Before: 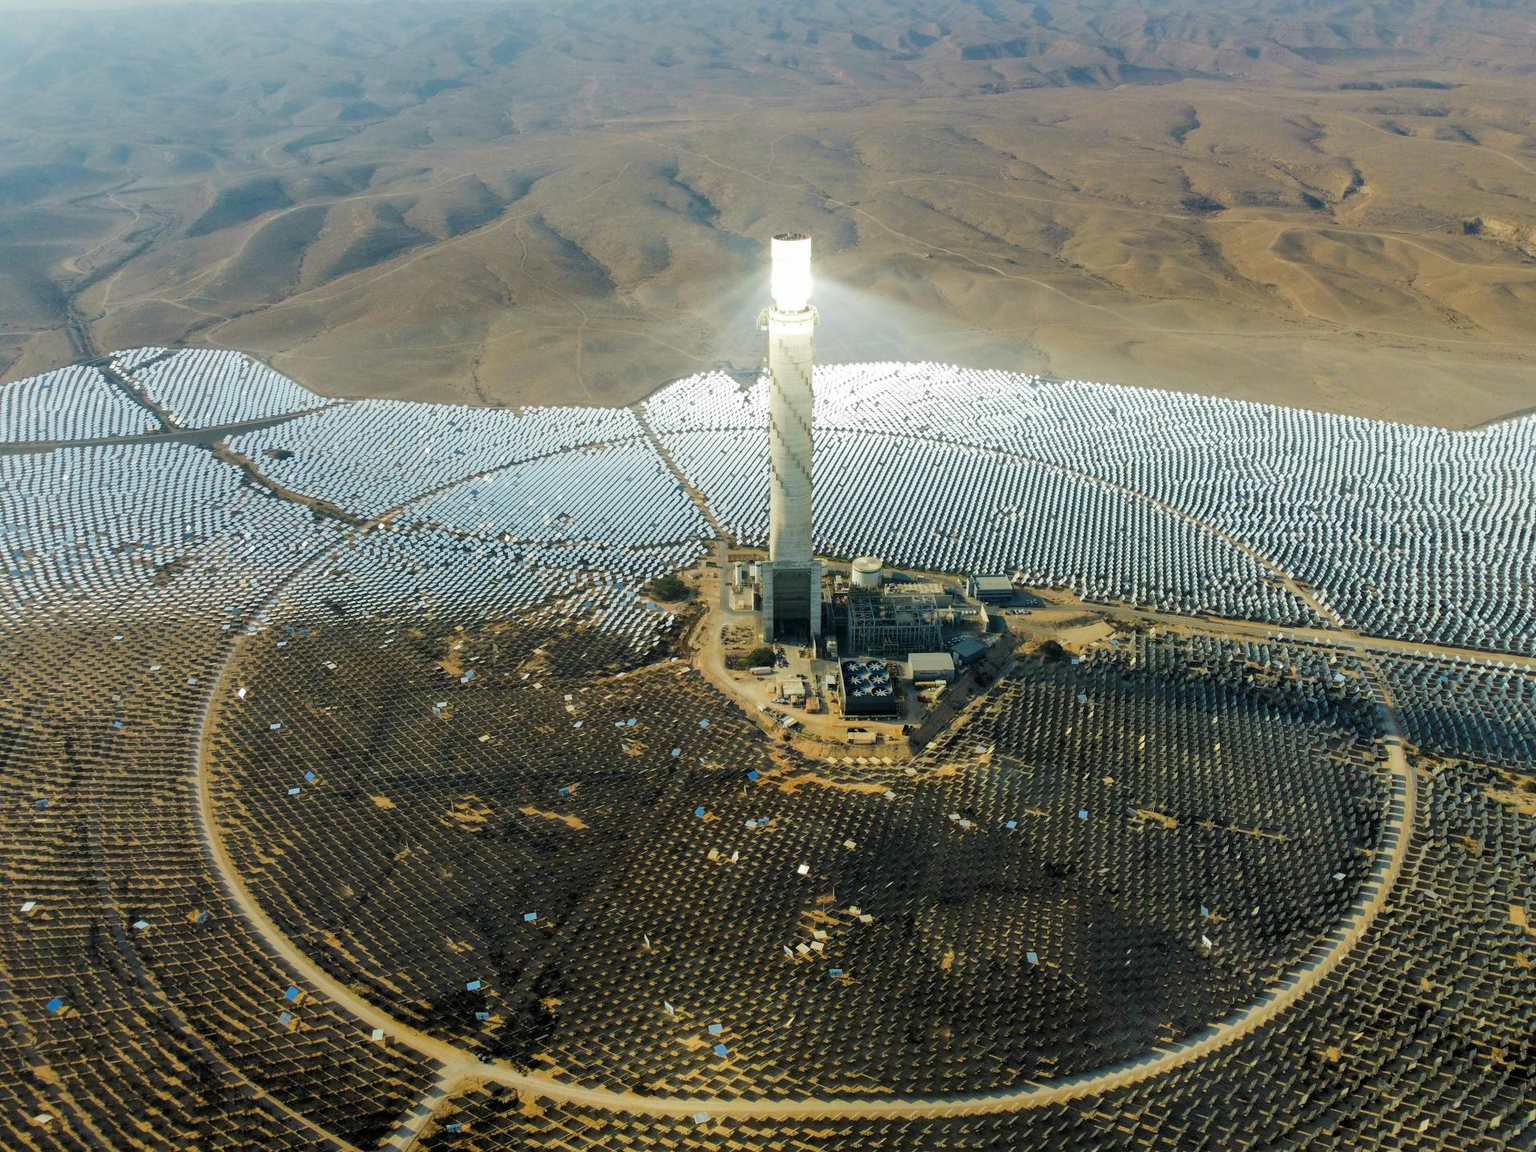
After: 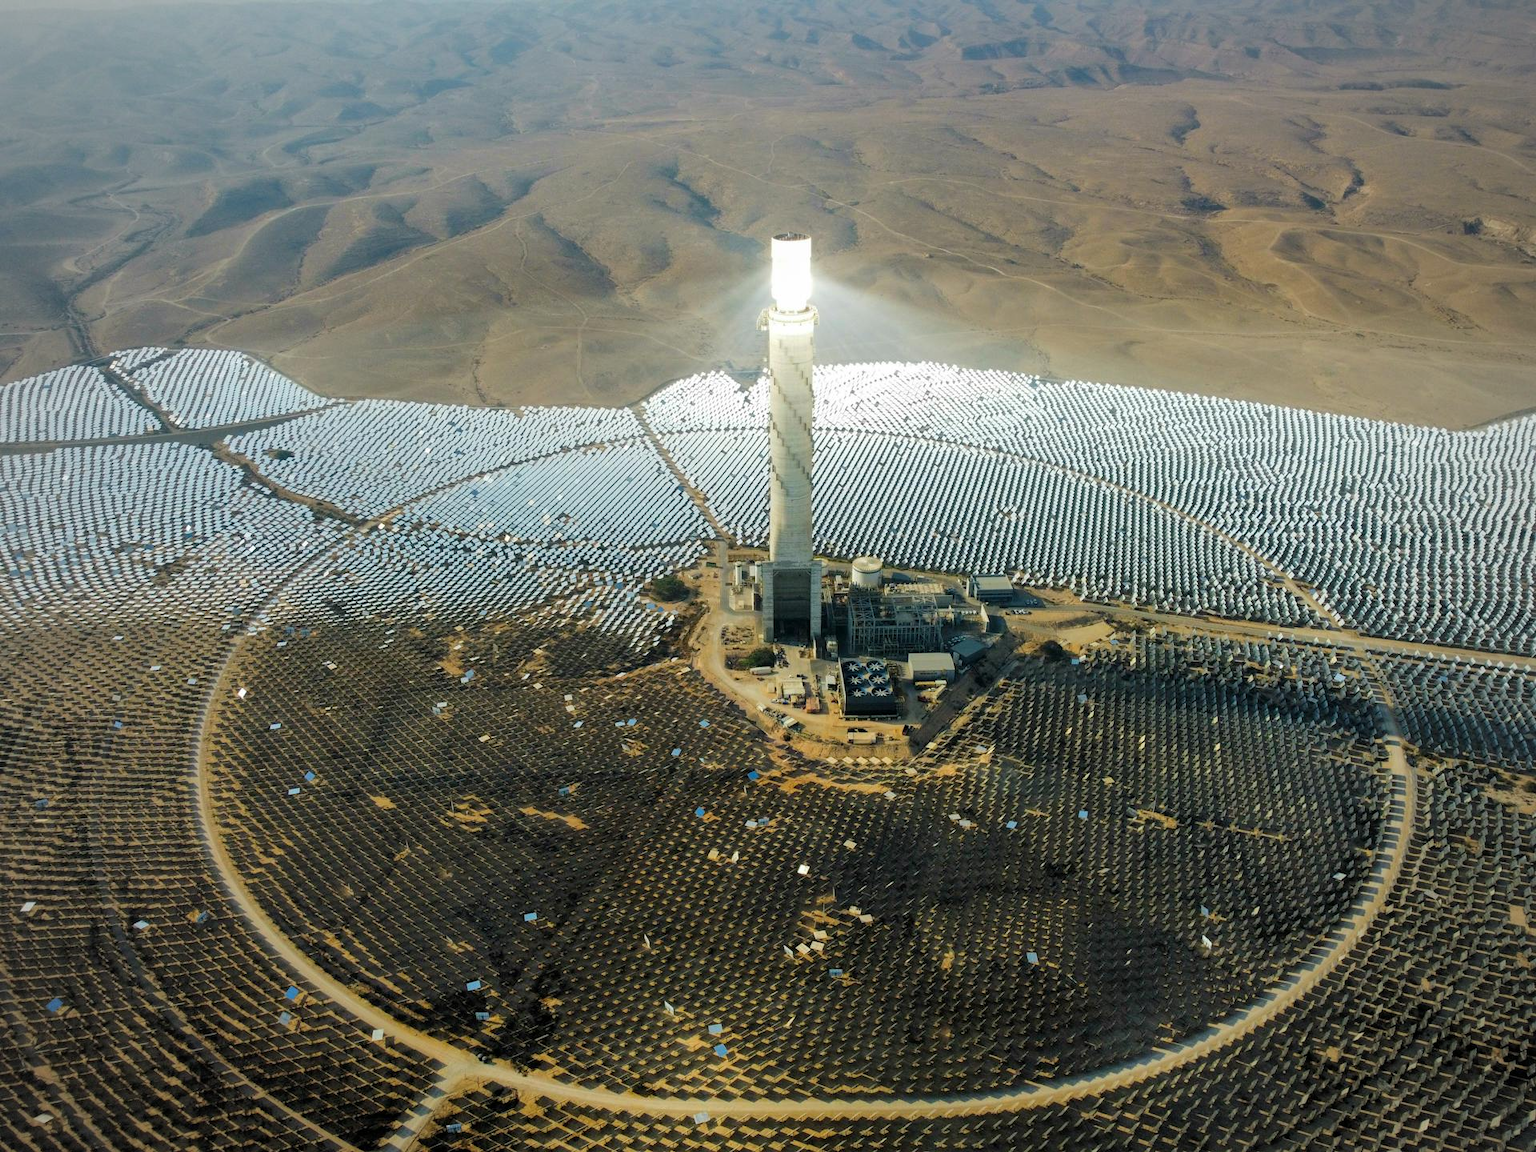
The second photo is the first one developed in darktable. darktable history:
vignetting: fall-off start 74.11%, fall-off radius 65.92%
